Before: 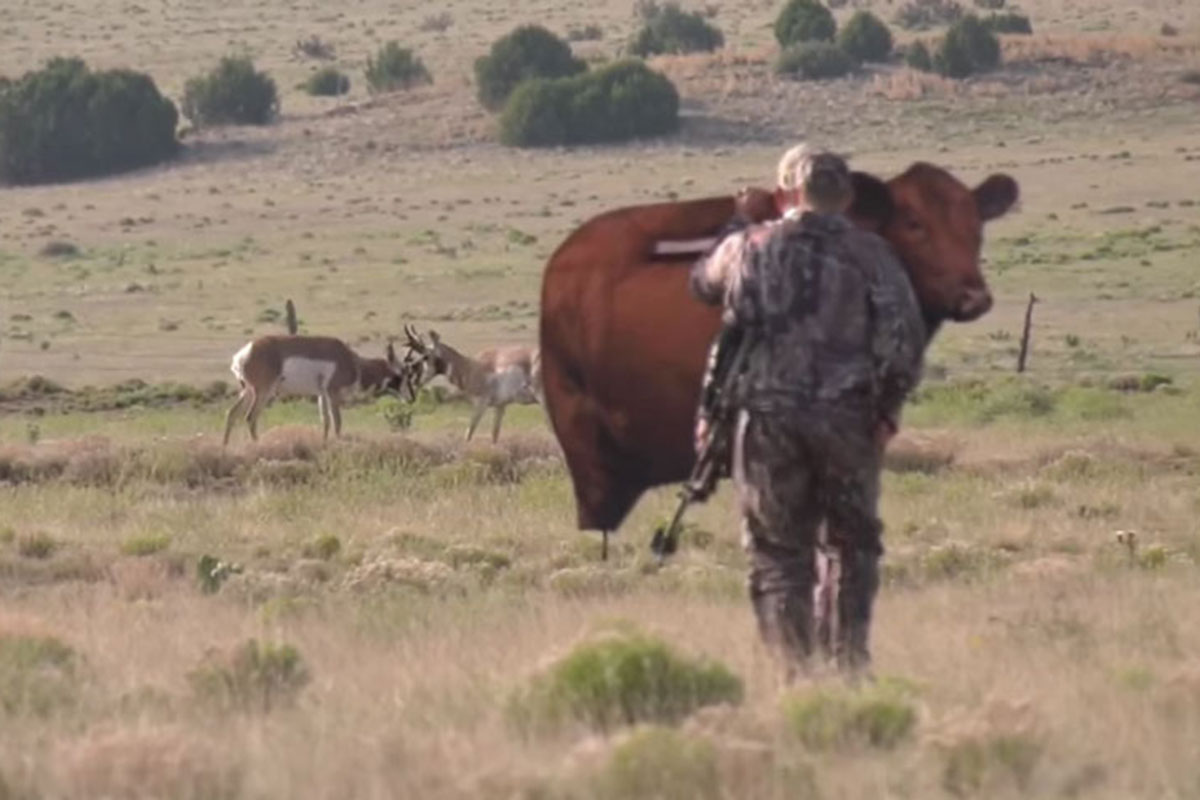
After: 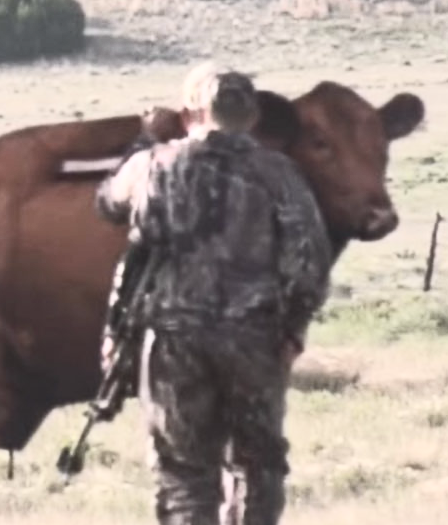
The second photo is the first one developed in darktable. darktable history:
crop and rotate: left 49.543%, top 10.144%, right 13.105%, bottom 24.158%
contrast brightness saturation: contrast 0.587, brightness 0.579, saturation -0.325
